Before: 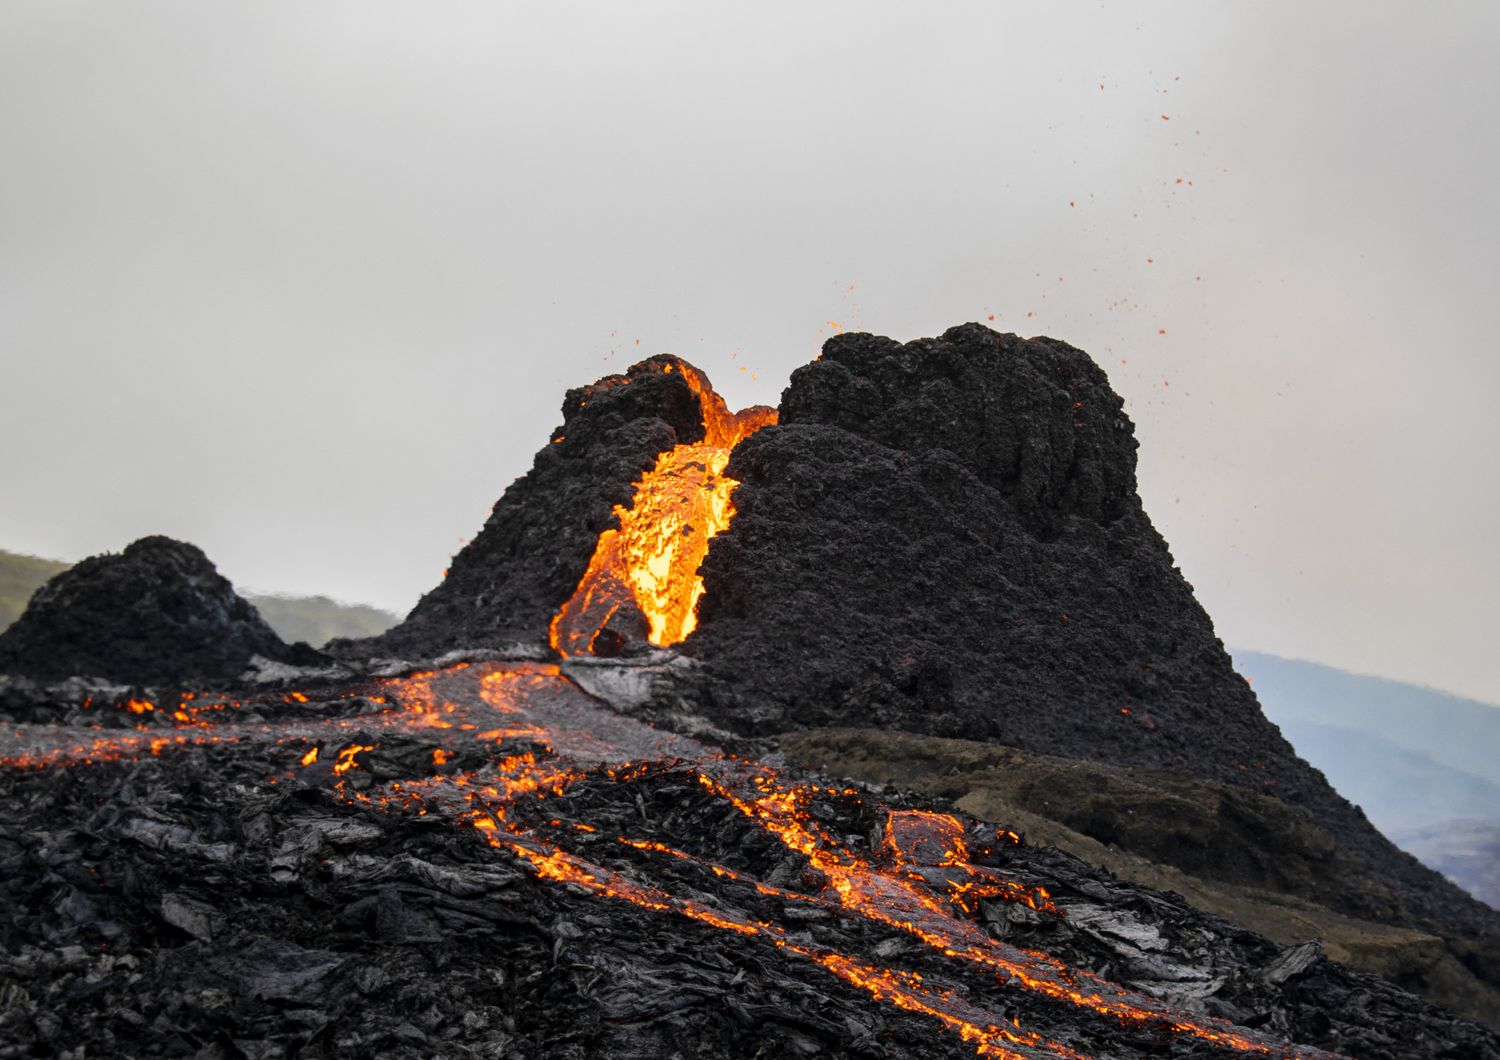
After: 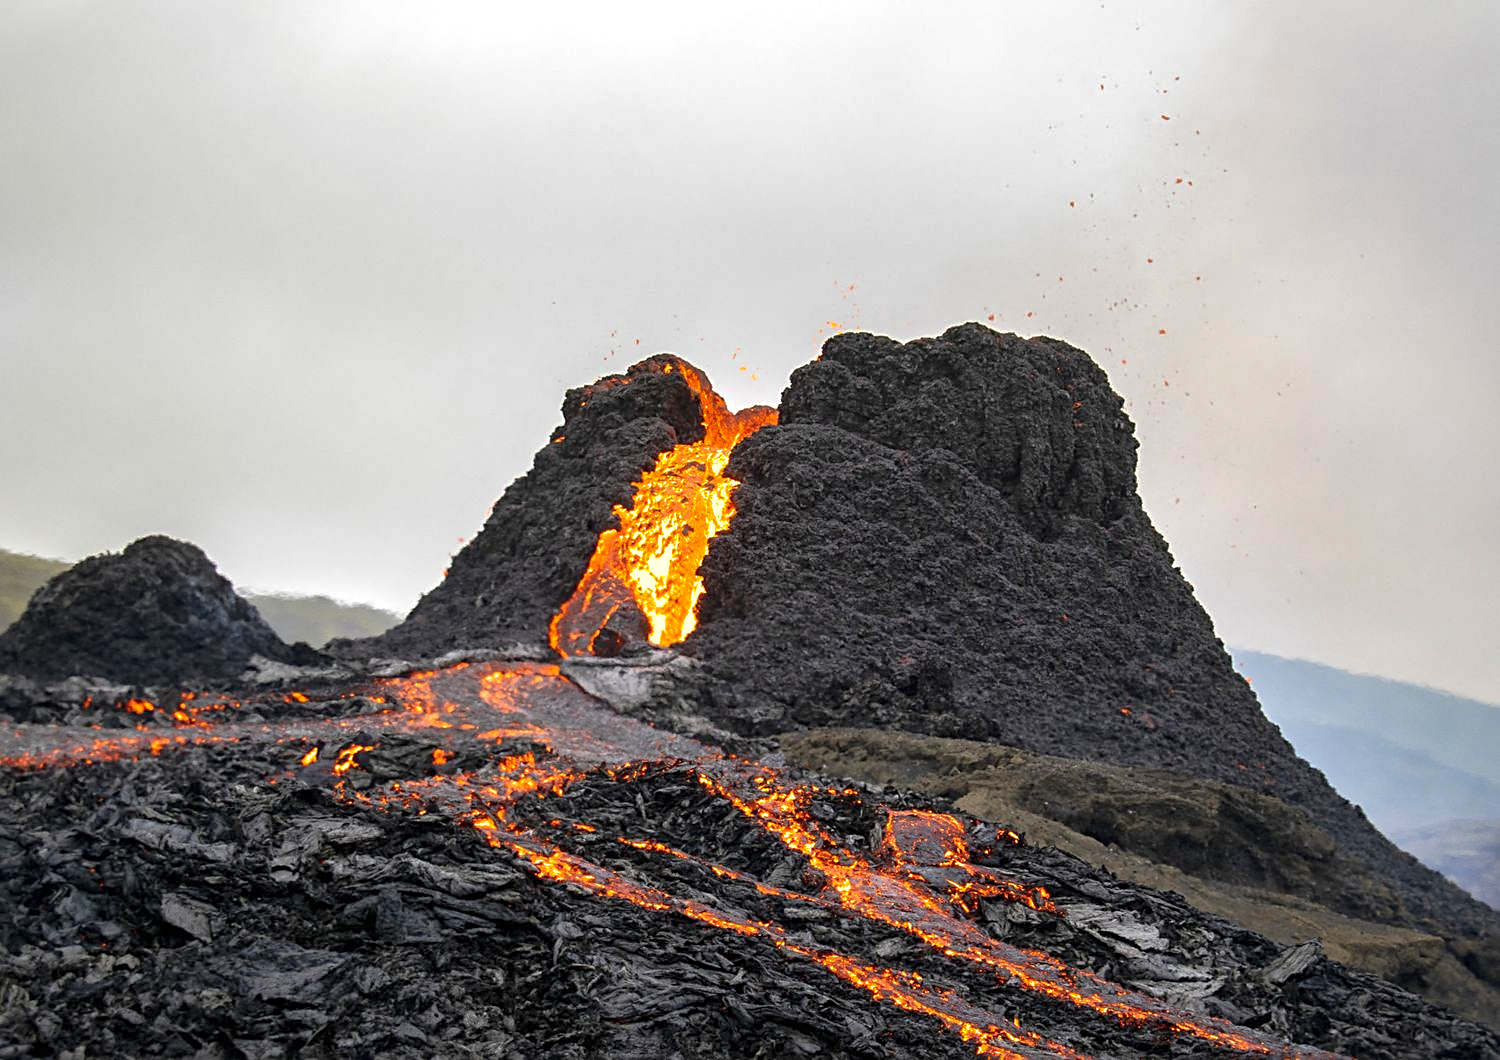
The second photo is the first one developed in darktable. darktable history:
exposure: exposure 0.448 EV, compensate highlight preservation false
shadows and highlights: on, module defaults
sharpen: on, module defaults
